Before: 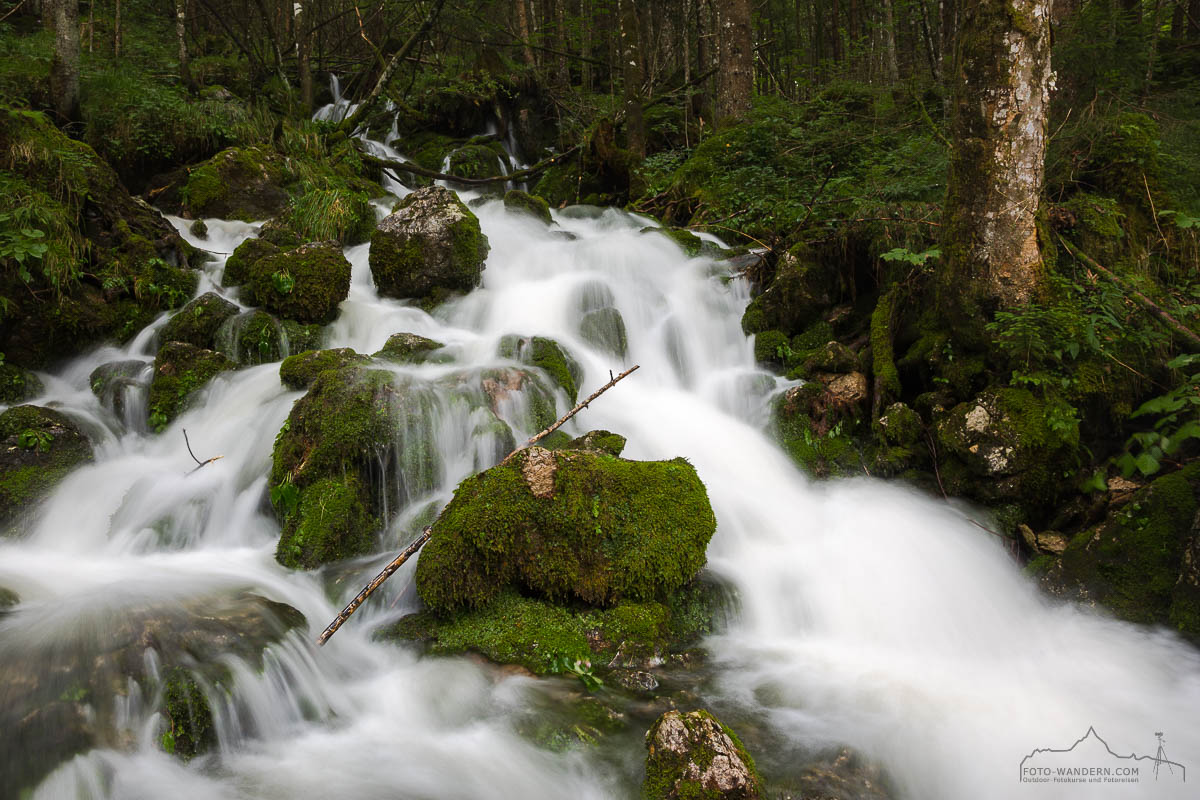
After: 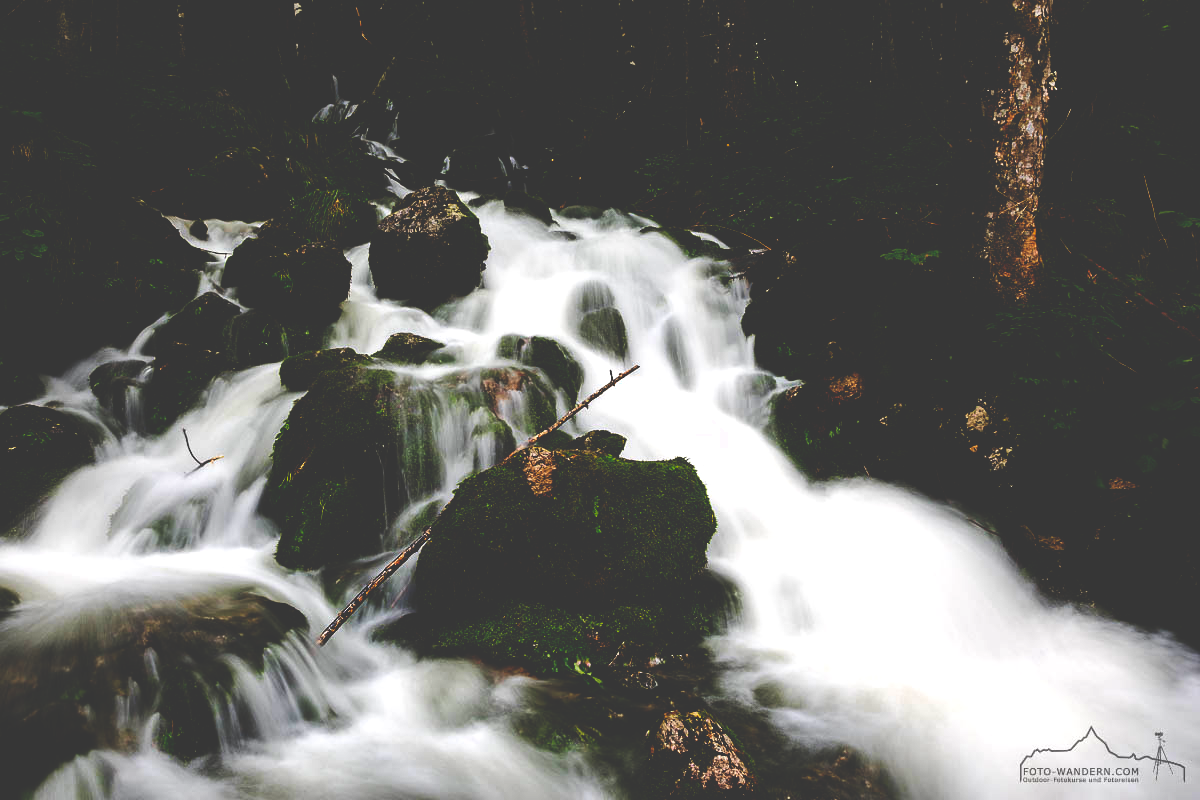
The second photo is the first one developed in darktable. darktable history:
exposure: black level correction -0.005, exposure 0.054 EV, compensate highlight preservation false
base curve: curves: ch0 [(0, 0.036) (0.083, 0.04) (0.804, 1)], preserve colors none
